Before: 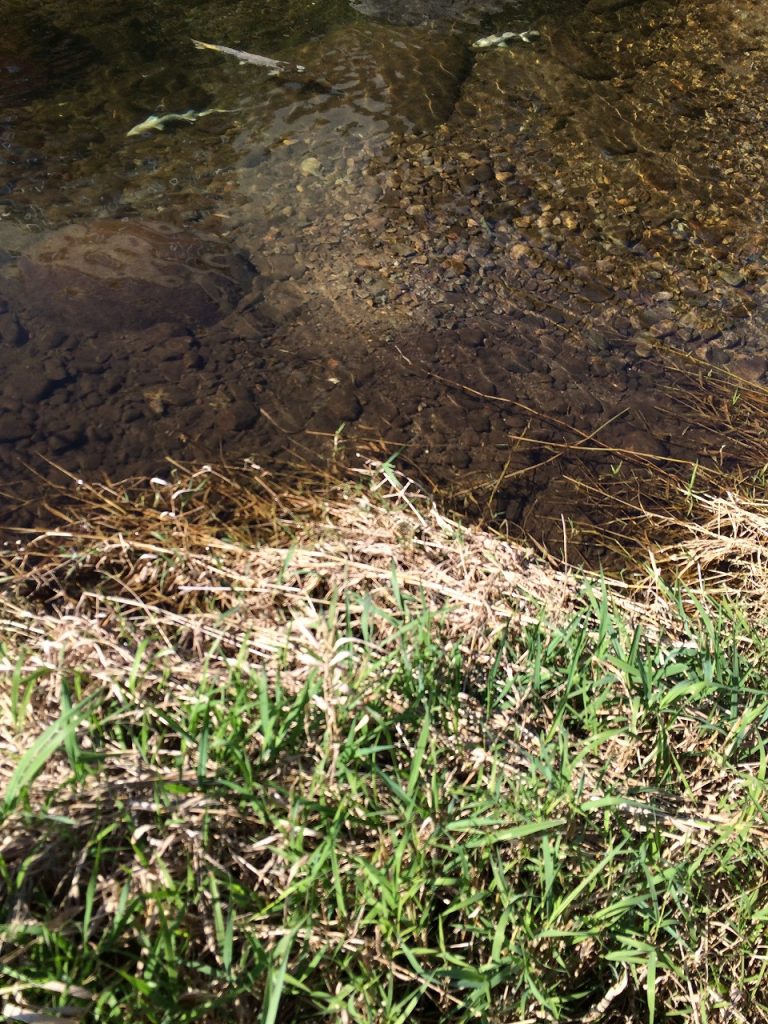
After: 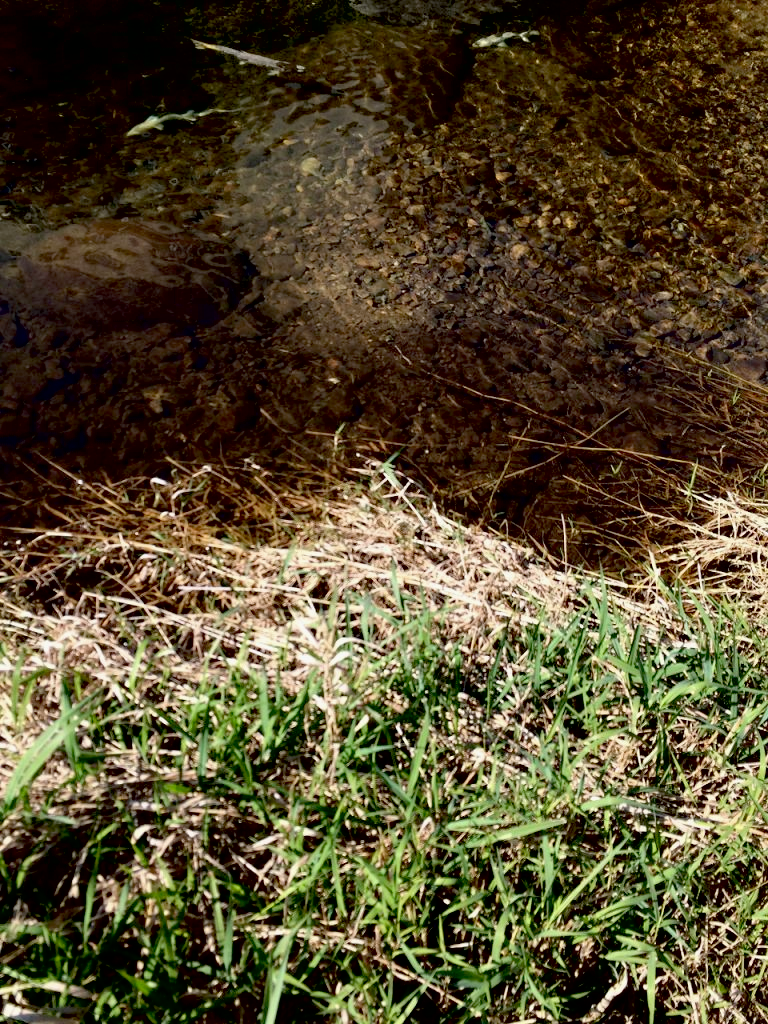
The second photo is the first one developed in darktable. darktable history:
contrast brightness saturation: saturation -0.05
exposure: black level correction 0.029, exposure -0.073 EV, compensate highlight preservation false
